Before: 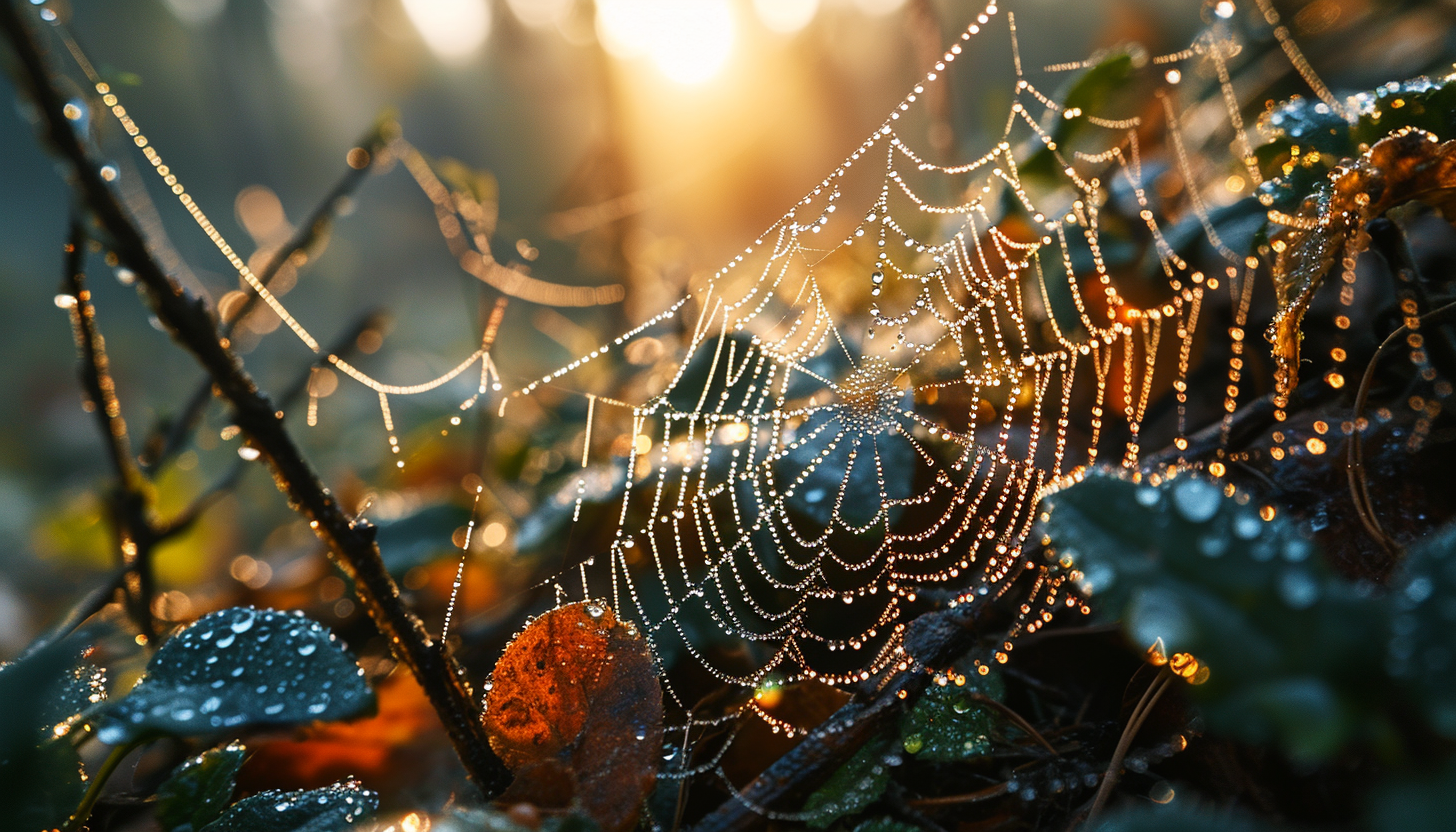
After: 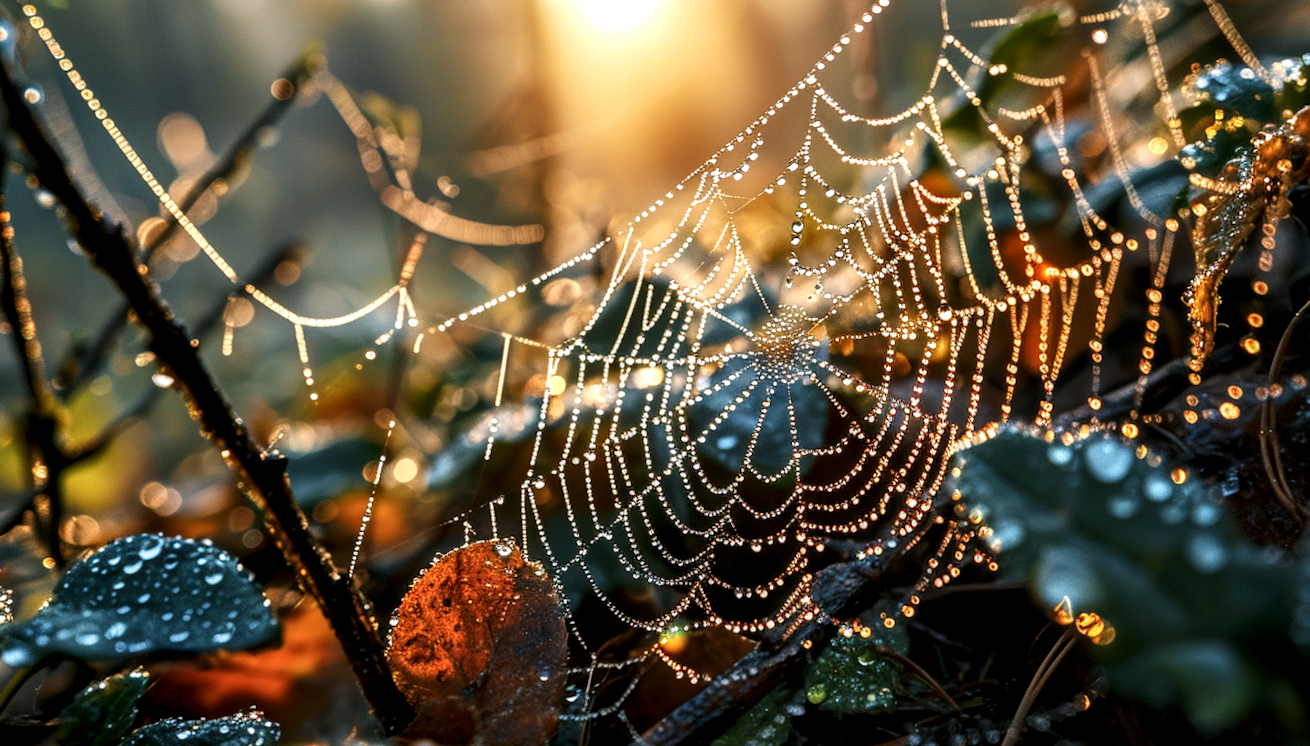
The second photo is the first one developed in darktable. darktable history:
local contrast: detail 150%
crop and rotate: angle -2.02°, left 3.144%, top 4.177%, right 1.351%, bottom 0.649%
